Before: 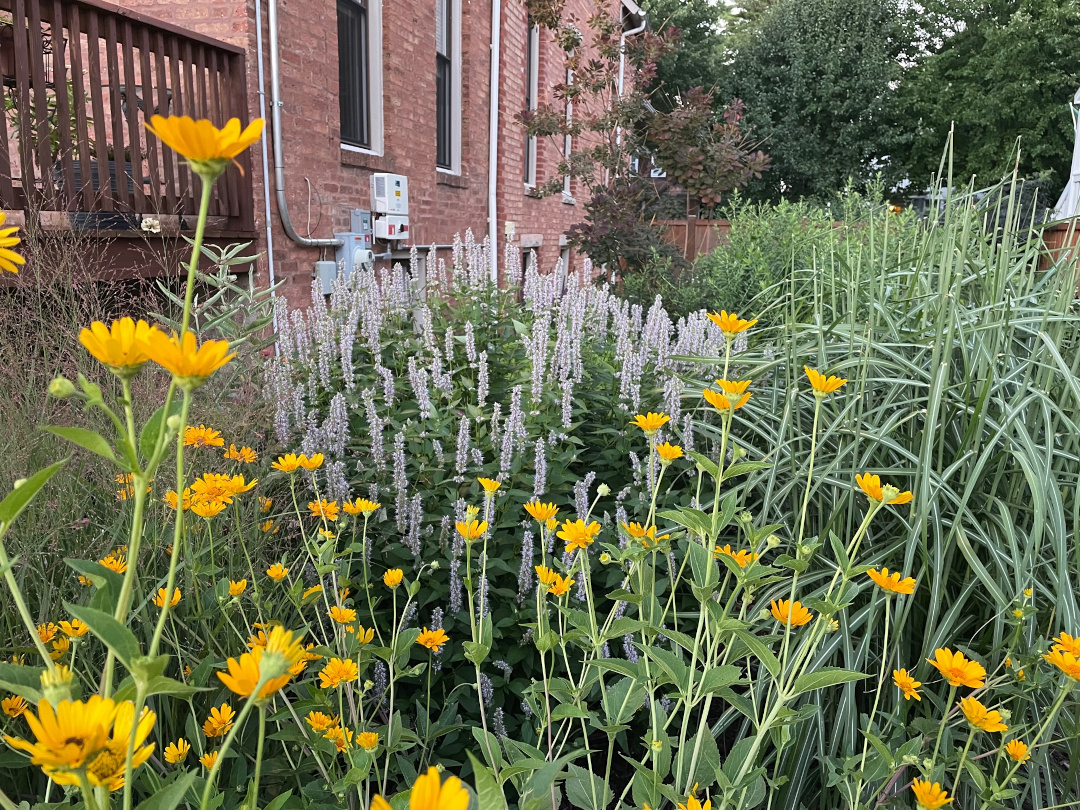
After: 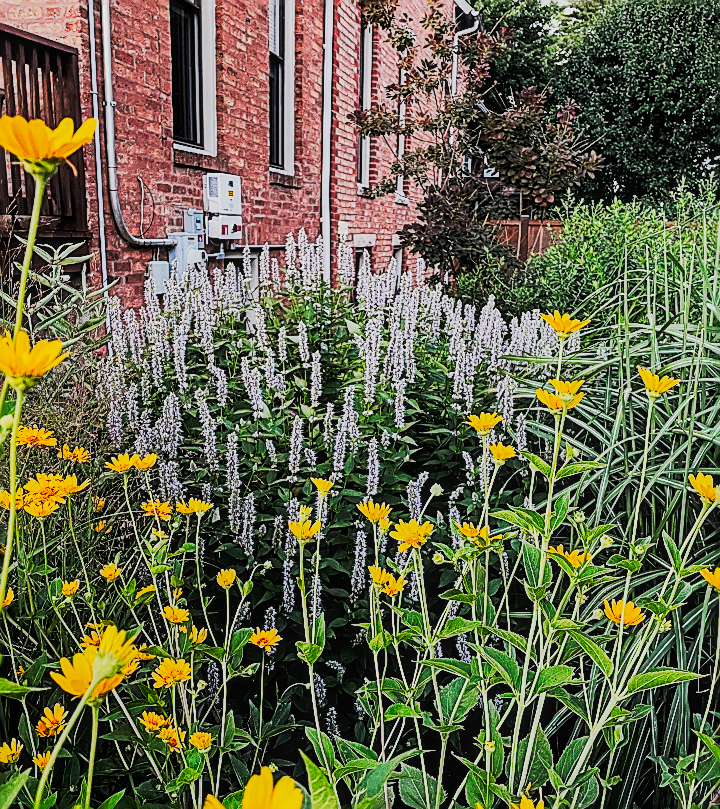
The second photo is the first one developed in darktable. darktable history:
crop and rotate: left 15.546%, right 17.787%
sharpen: radius 1.685, amount 1.294
filmic rgb: threshold 3 EV, hardness 4.17, latitude 50%, contrast 1.1, preserve chrominance max RGB, color science v6 (2022), contrast in shadows safe, contrast in highlights safe, enable highlight reconstruction true
local contrast: on, module defaults
tone curve: curves: ch0 [(0, 0) (0.003, 0.002) (0.011, 0.004) (0.025, 0.005) (0.044, 0.009) (0.069, 0.013) (0.1, 0.017) (0.136, 0.036) (0.177, 0.066) (0.224, 0.102) (0.277, 0.143) (0.335, 0.197) (0.399, 0.268) (0.468, 0.389) (0.543, 0.549) (0.623, 0.714) (0.709, 0.801) (0.801, 0.854) (0.898, 0.9) (1, 1)], preserve colors none
